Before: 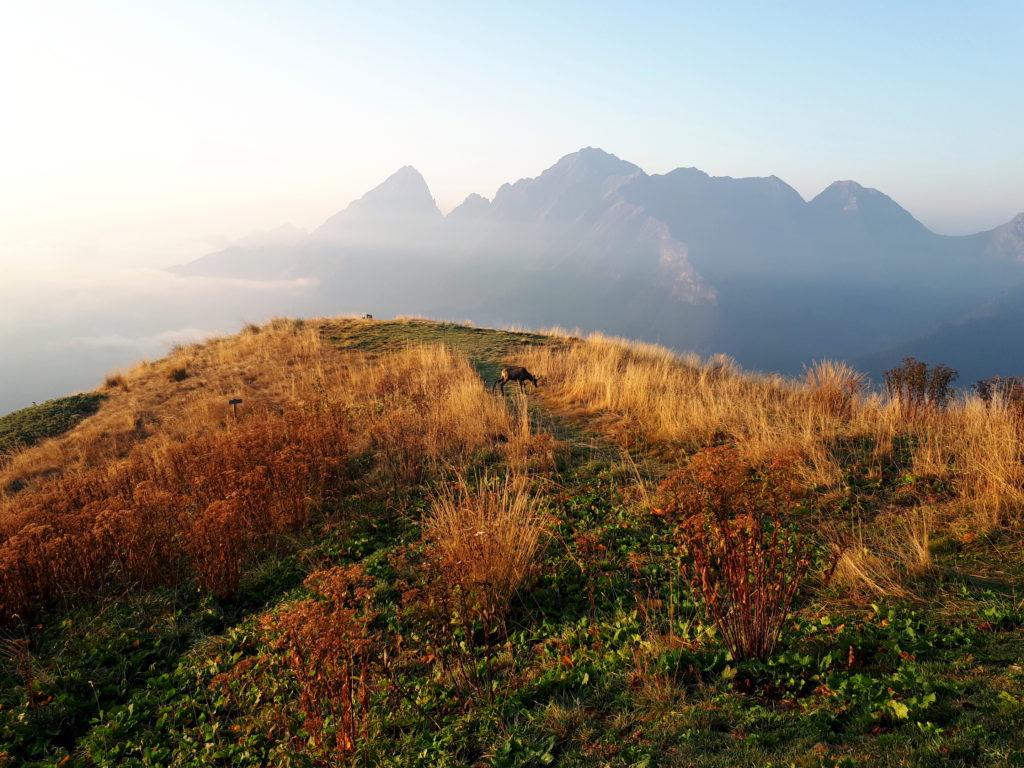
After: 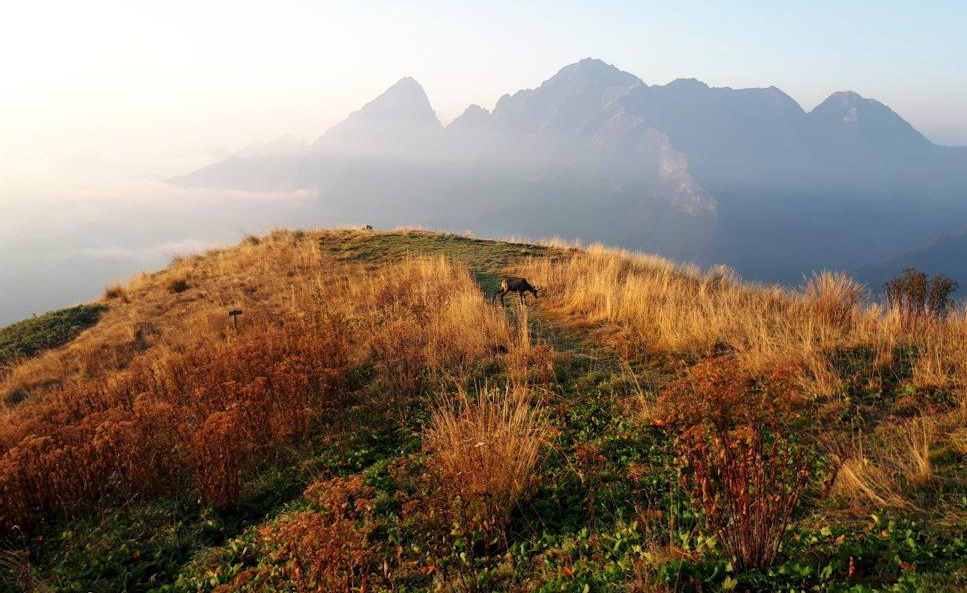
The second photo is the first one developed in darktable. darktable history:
crop and rotate: angle 0.056°, top 11.655%, right 5.424%, bottom 11.004%
